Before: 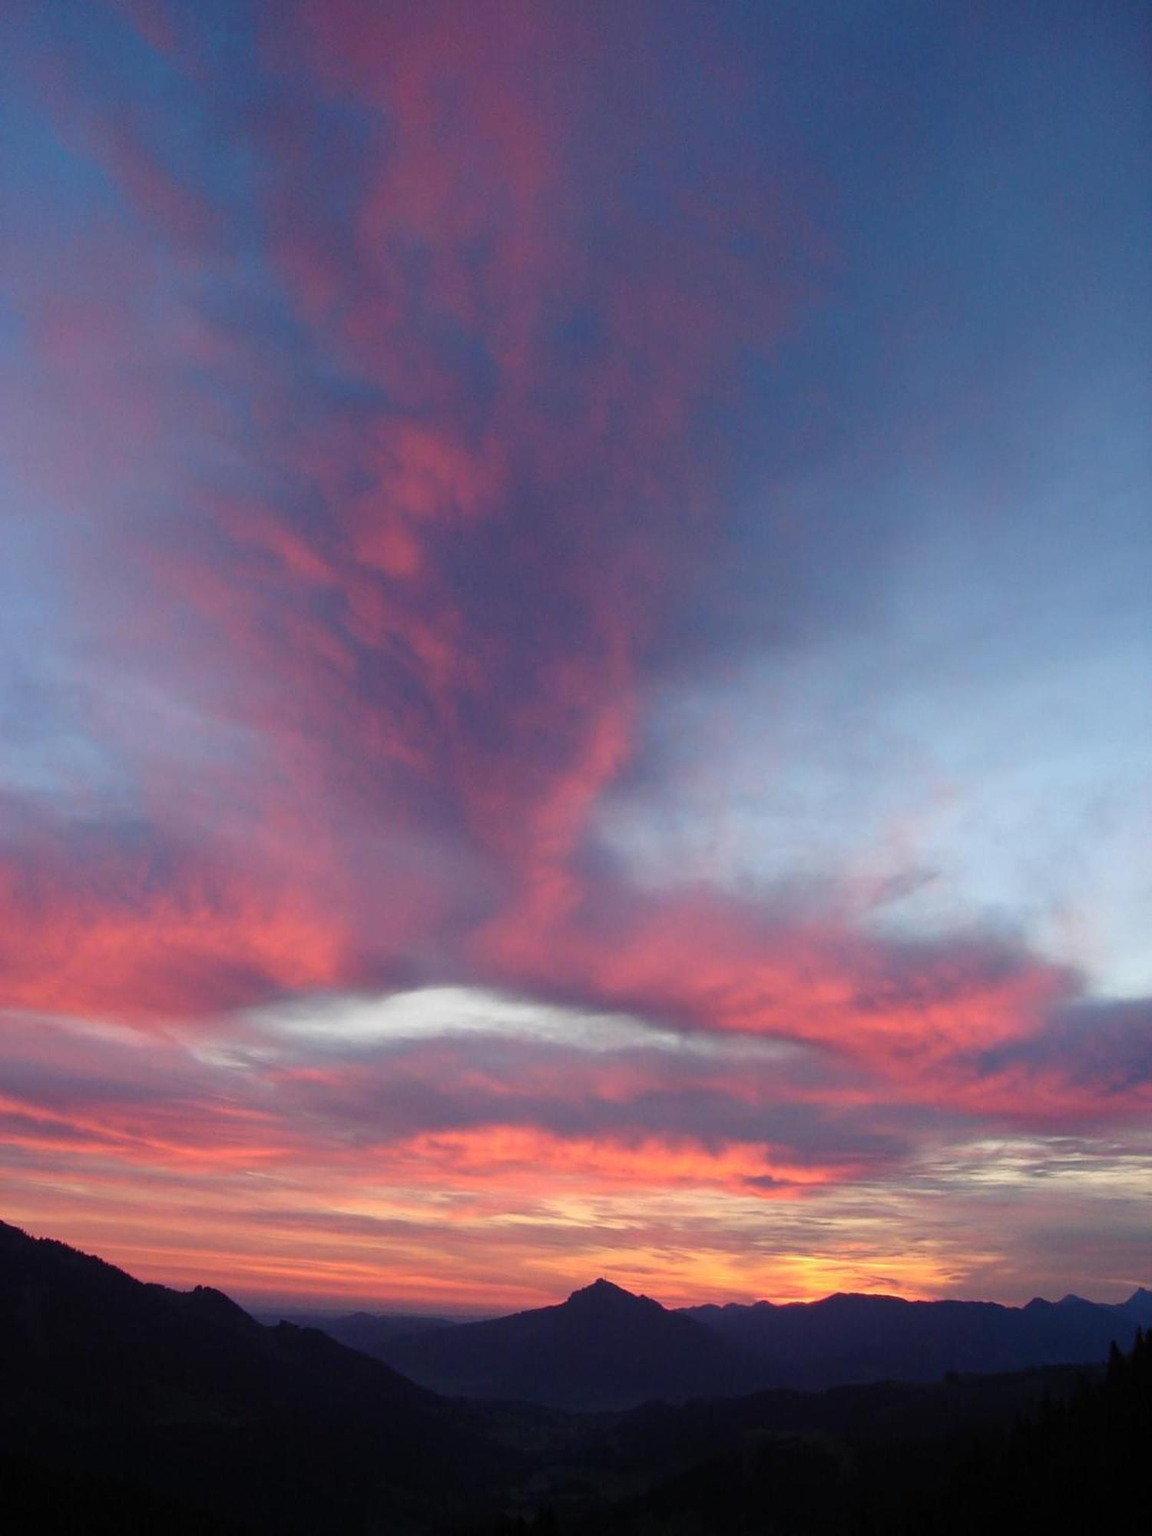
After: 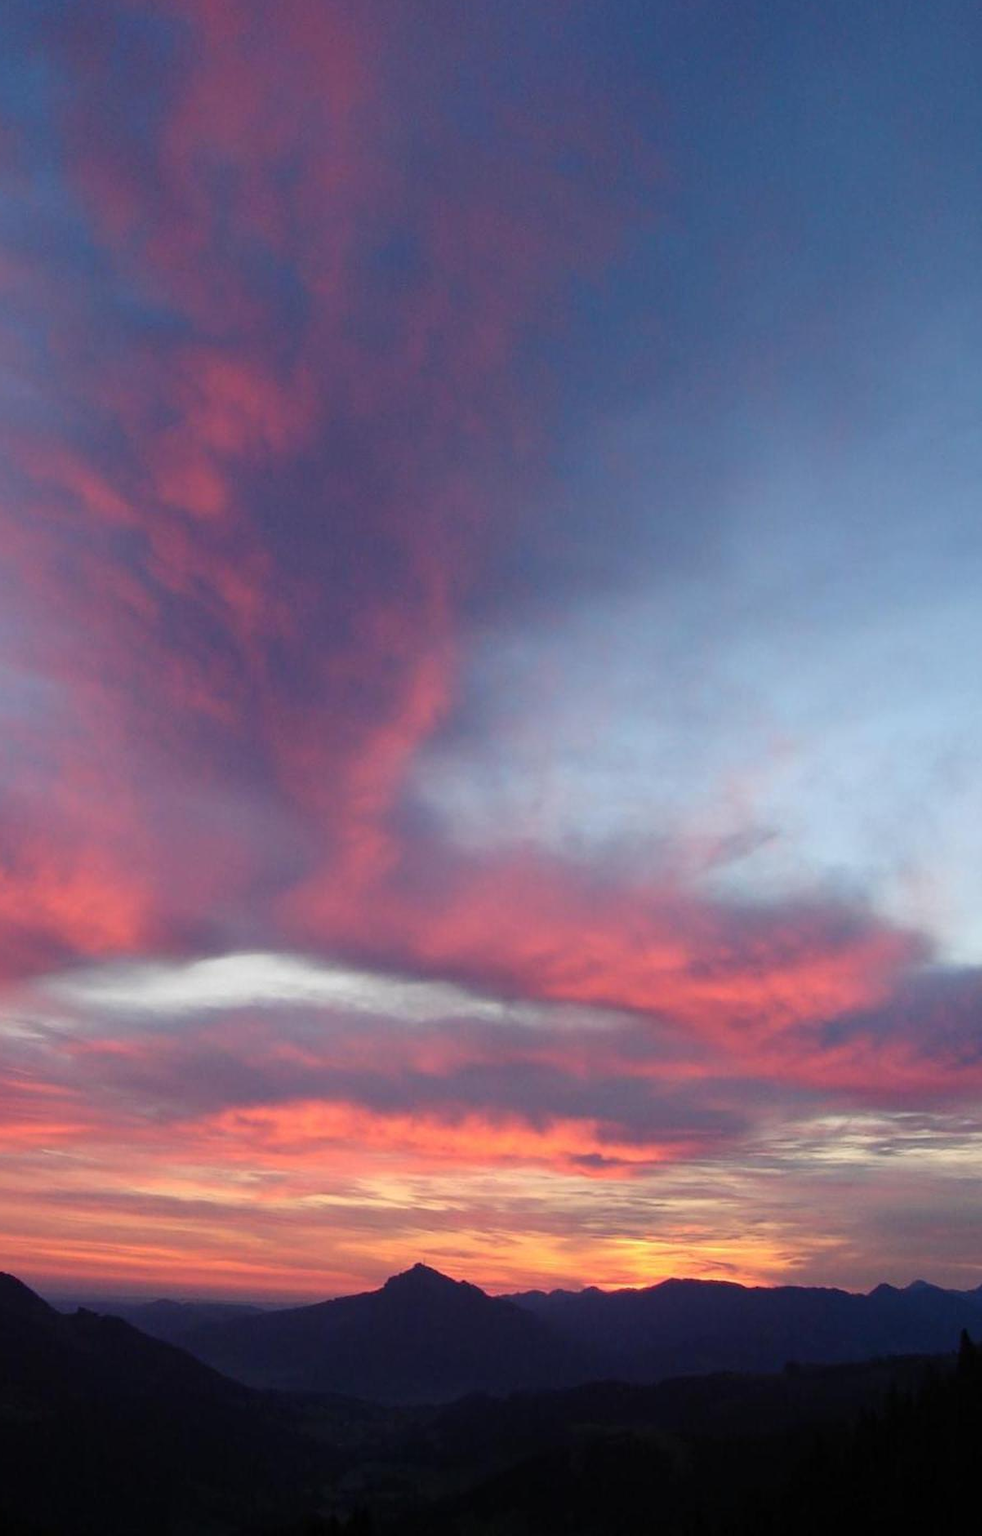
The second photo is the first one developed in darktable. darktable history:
crop and rotate: left 17.959%, top 5.903%, right 1.81%
